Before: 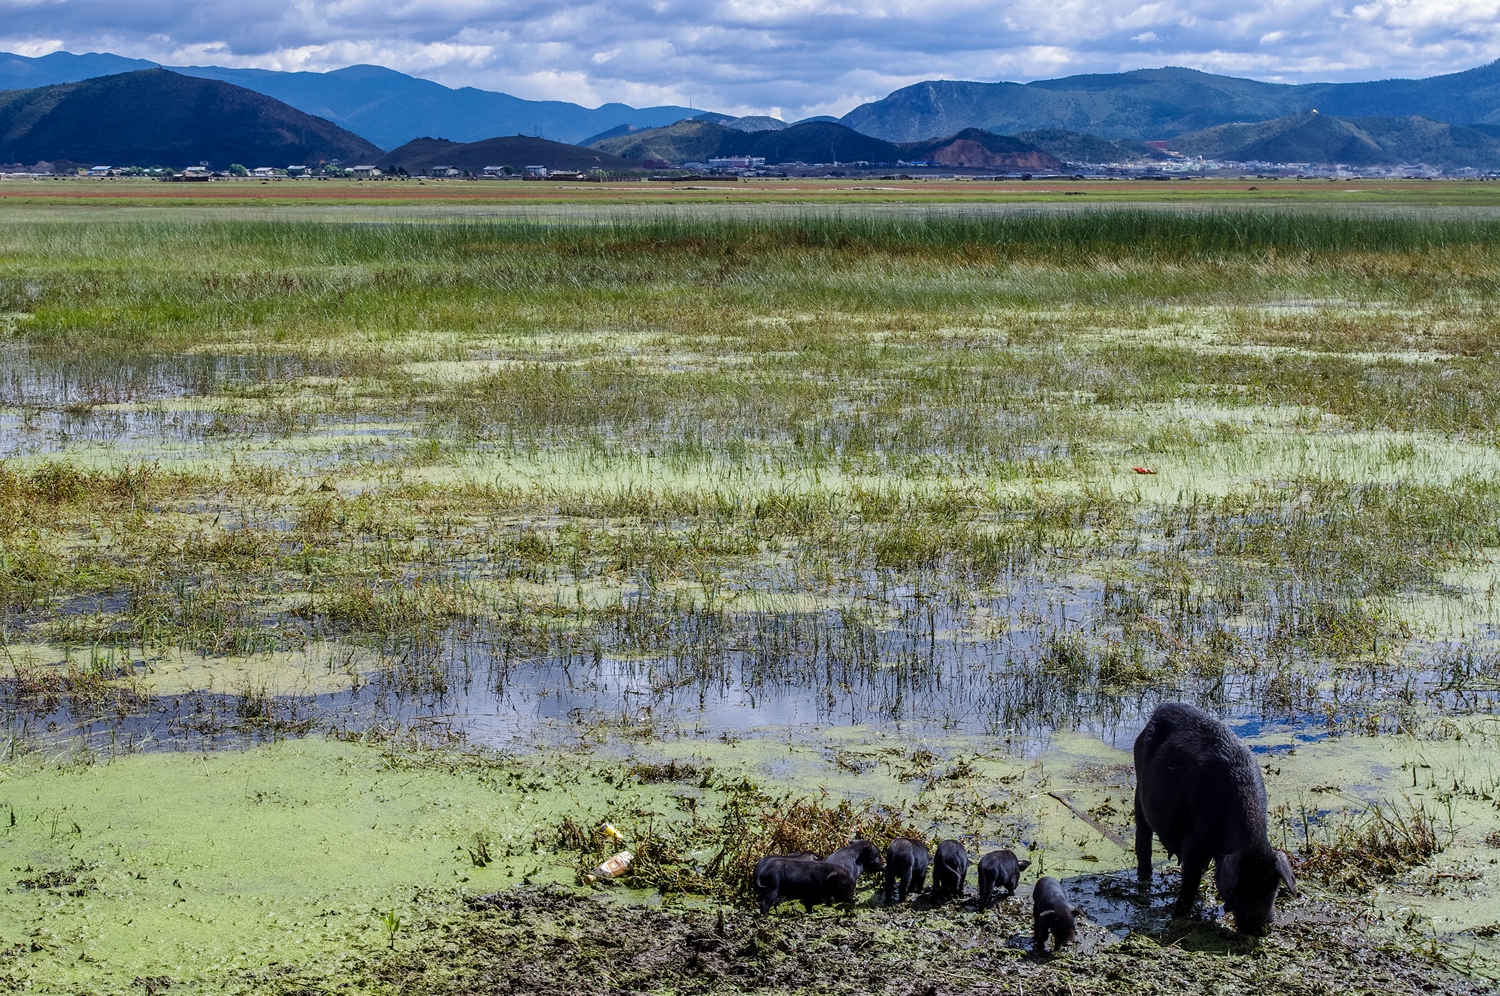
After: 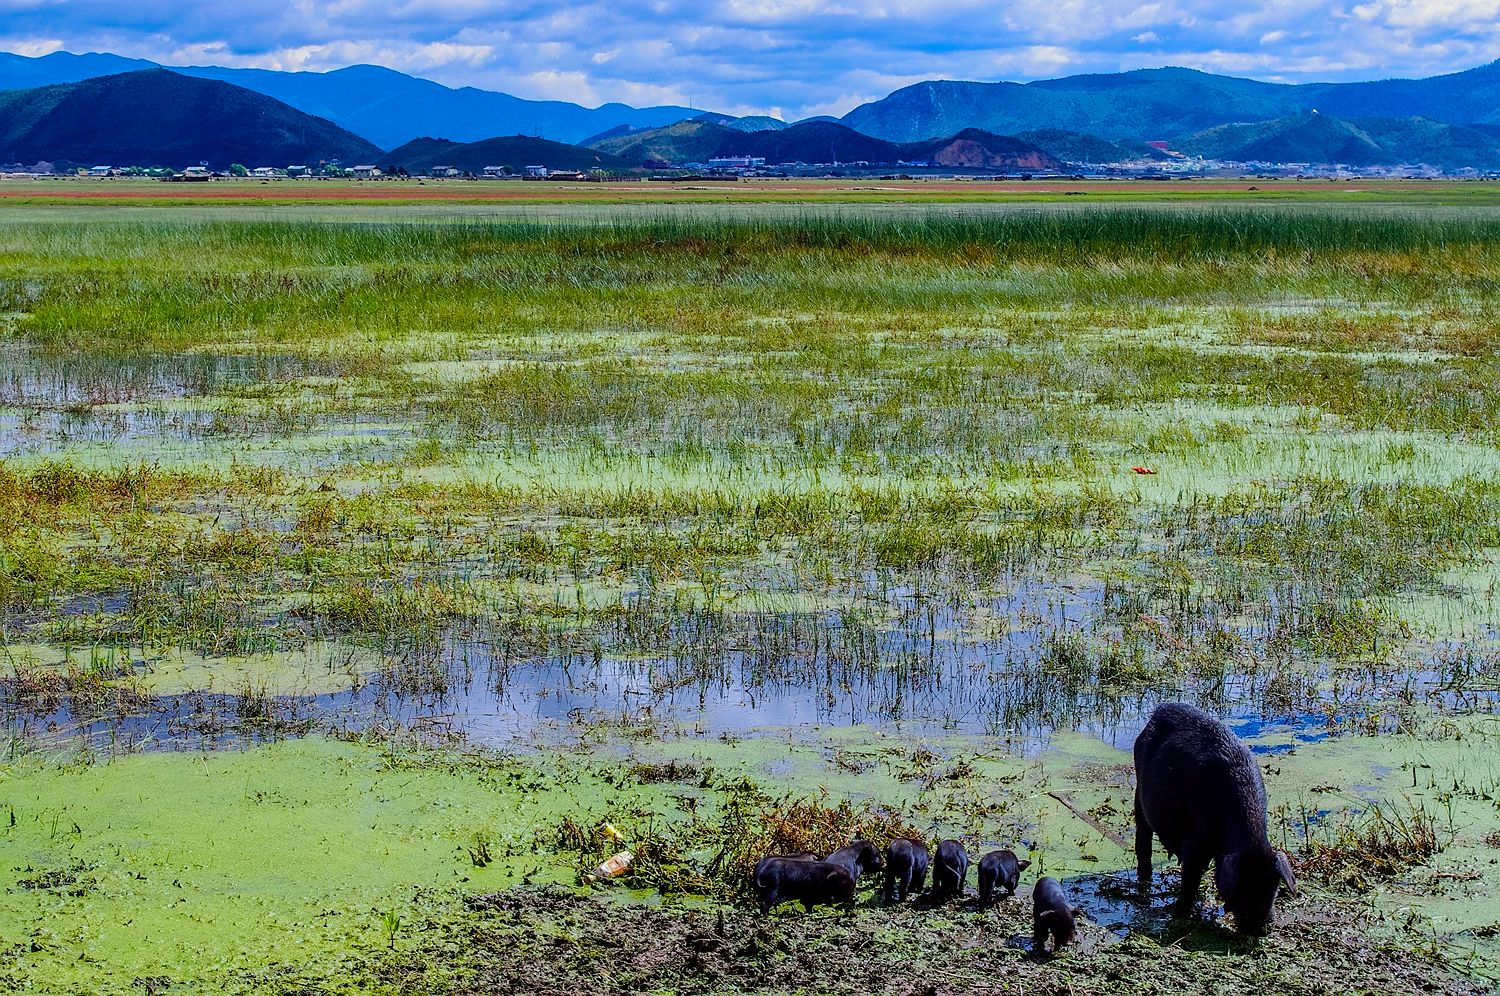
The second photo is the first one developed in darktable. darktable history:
tone curve: curves: ch0 [(0, 0) (0.059, 0.027) (0.162, 0.125) (0.304, 0.279) (0.547, 0.532) (0.828, 0.815) (1, 0.983)]; ch1 [(0, 0) (0.23, 0.166) (0.34, 0.308) (0.371, 0.337) (0.429, 0.411) (0.477, 0.462) (0.499, 0.498) (0.529, 0.537) (0.559, 0.582) (0.743, 0.798) (1, 1)]; ch2 [(0, 0) (0.431, 0.414) (0.498, 0.503) (0.524, 0.528) (0.568, 0.546) (0.6, 0.597) (0.634, 0.645) (0.728, 0.742) (1, 1)], color space Lab, independent channels, preserve colors none
sharpen: radius 0.969, amount 0.604
color balance rgb: perceptual saturation grading › global saturation 25%, perceptual brilliance grading › mid-tones 10%, perceptual brilliance grading › shadows 15%, global vibrance 20%
exposure: exposure -0.21 EV, compensate highlight preservation false
